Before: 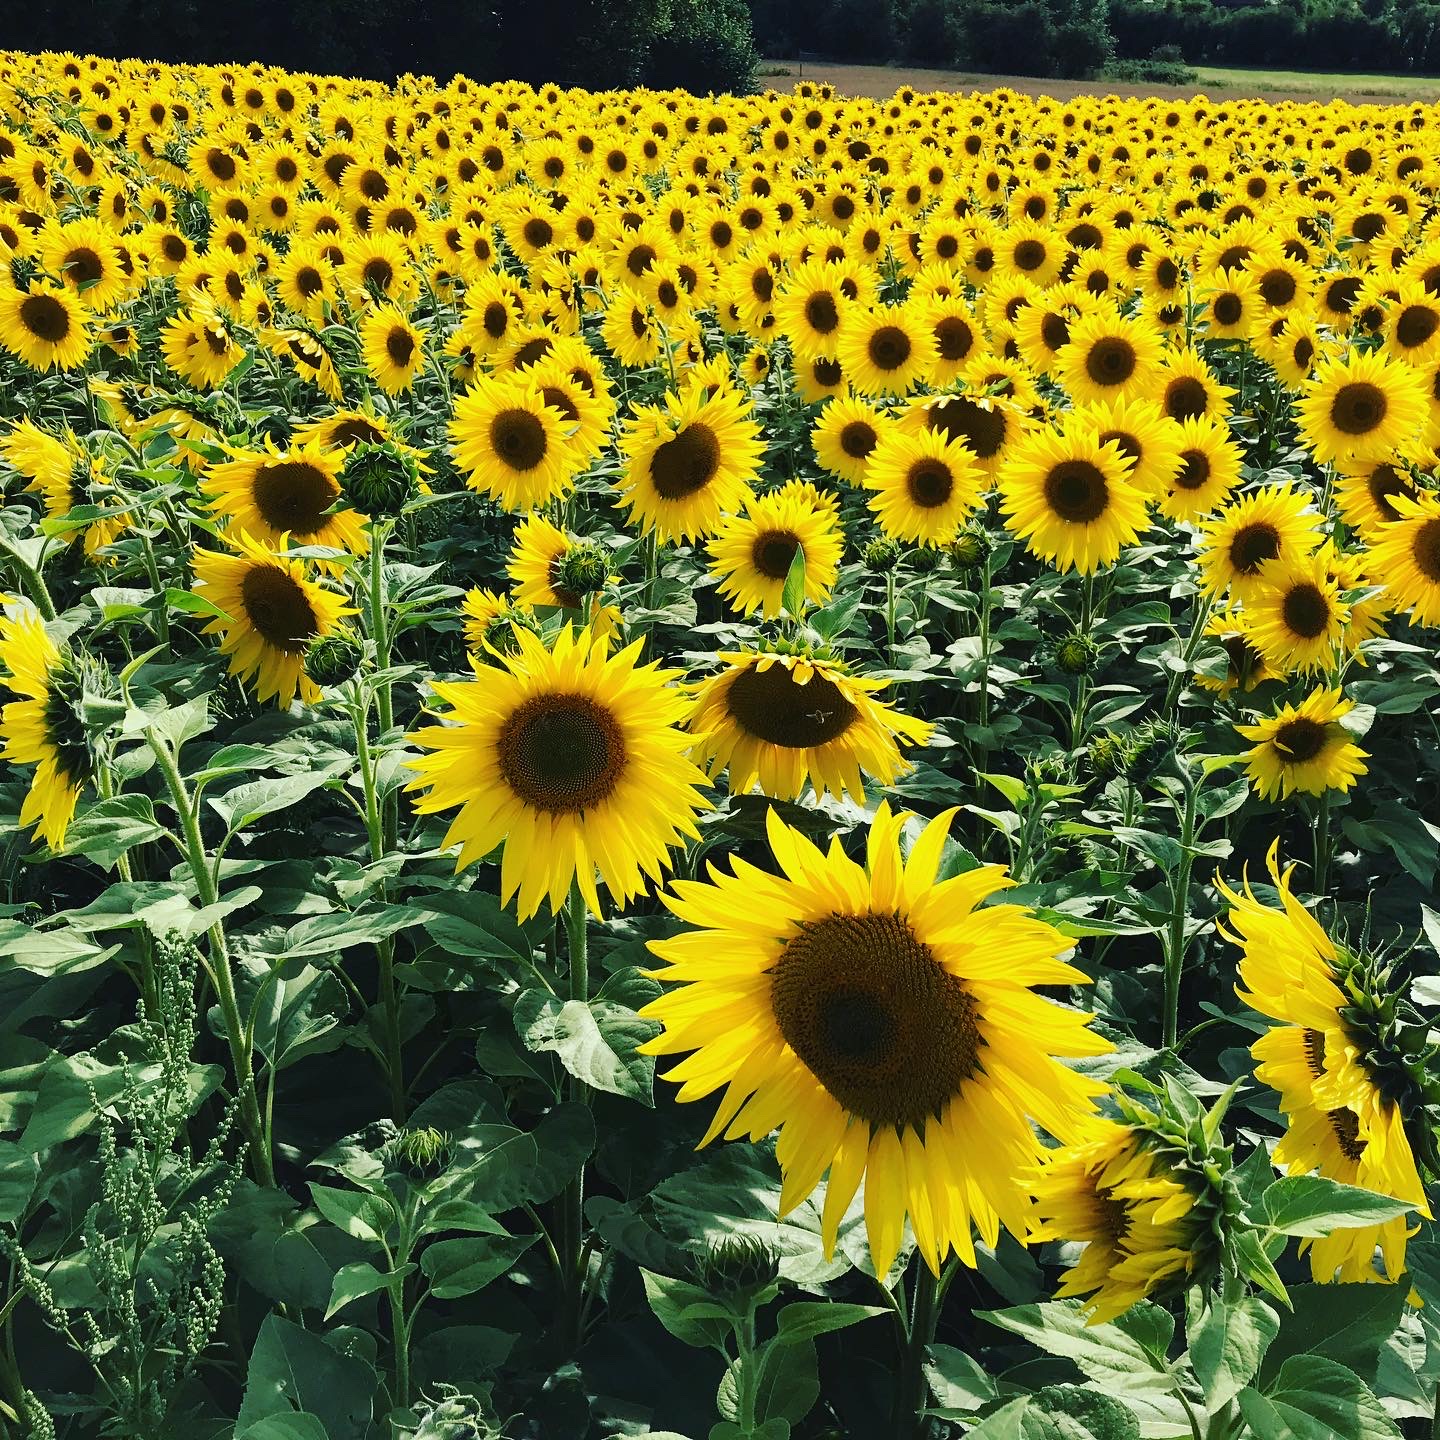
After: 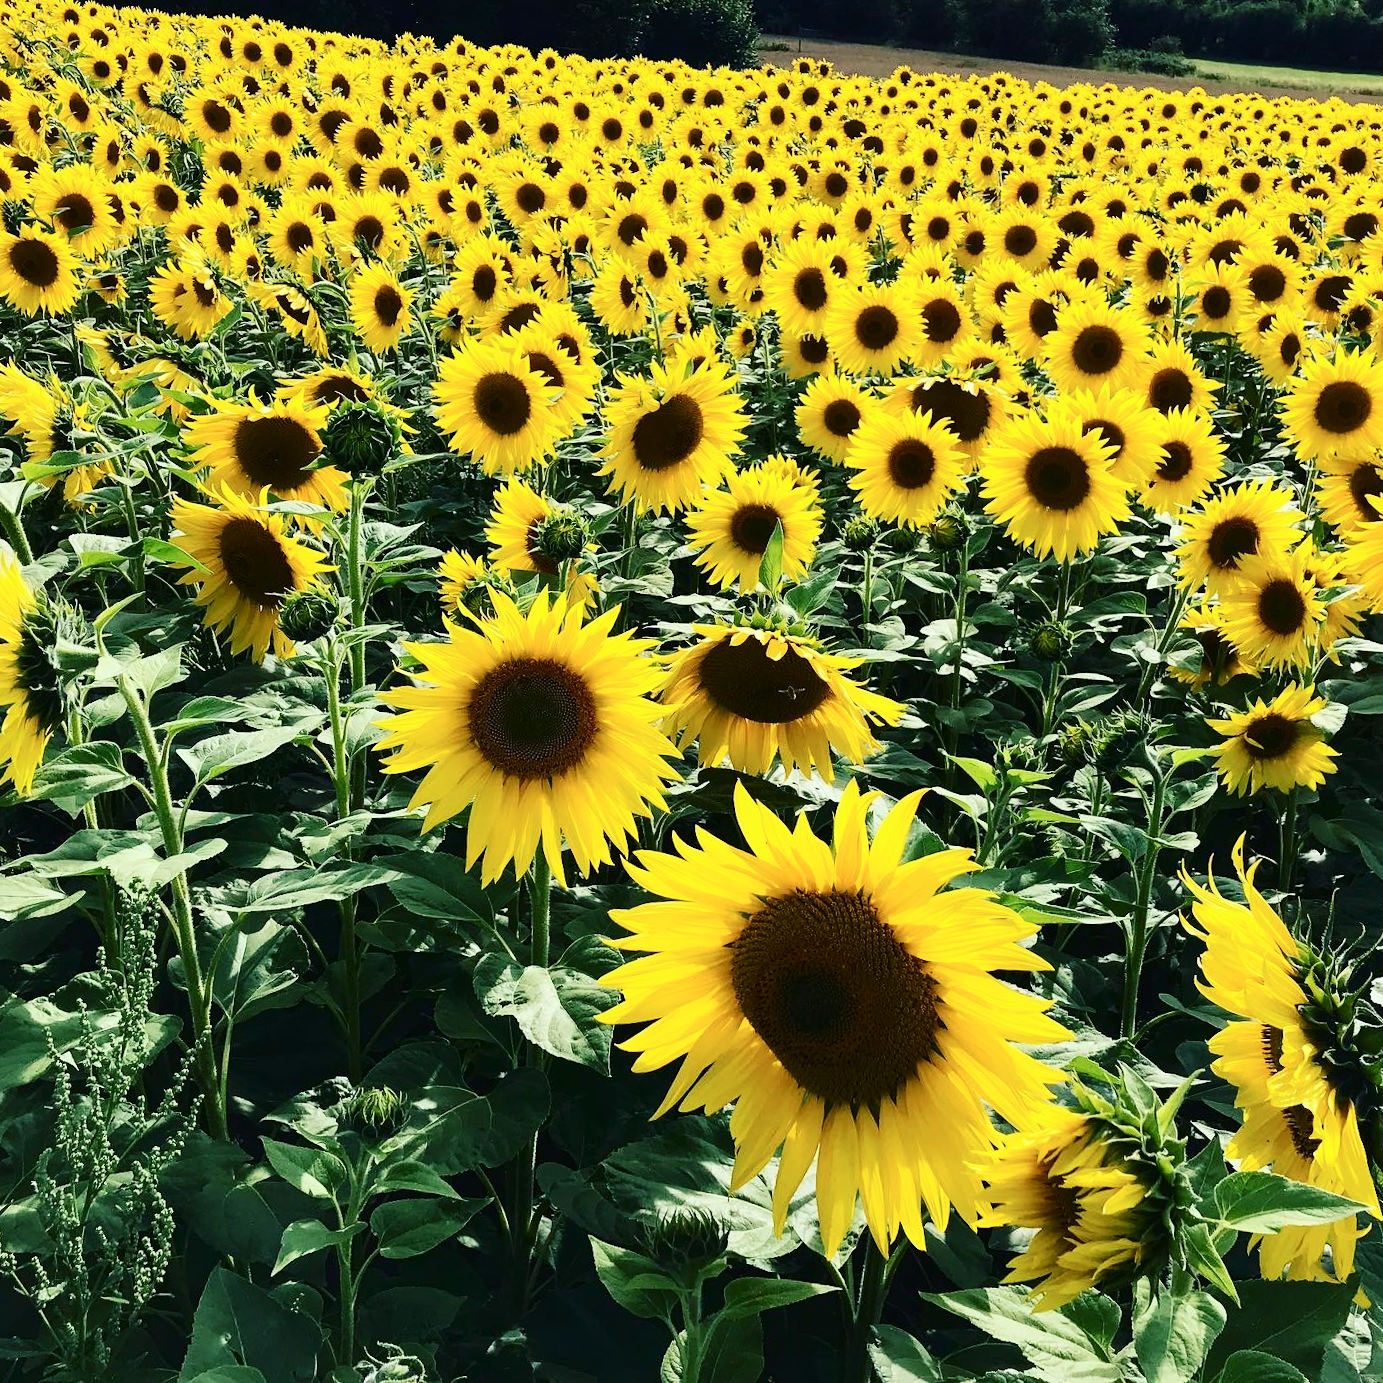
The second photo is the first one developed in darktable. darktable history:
crop and rotate: angle -2.38°
contrast brightness saturation: contrast 0.22
